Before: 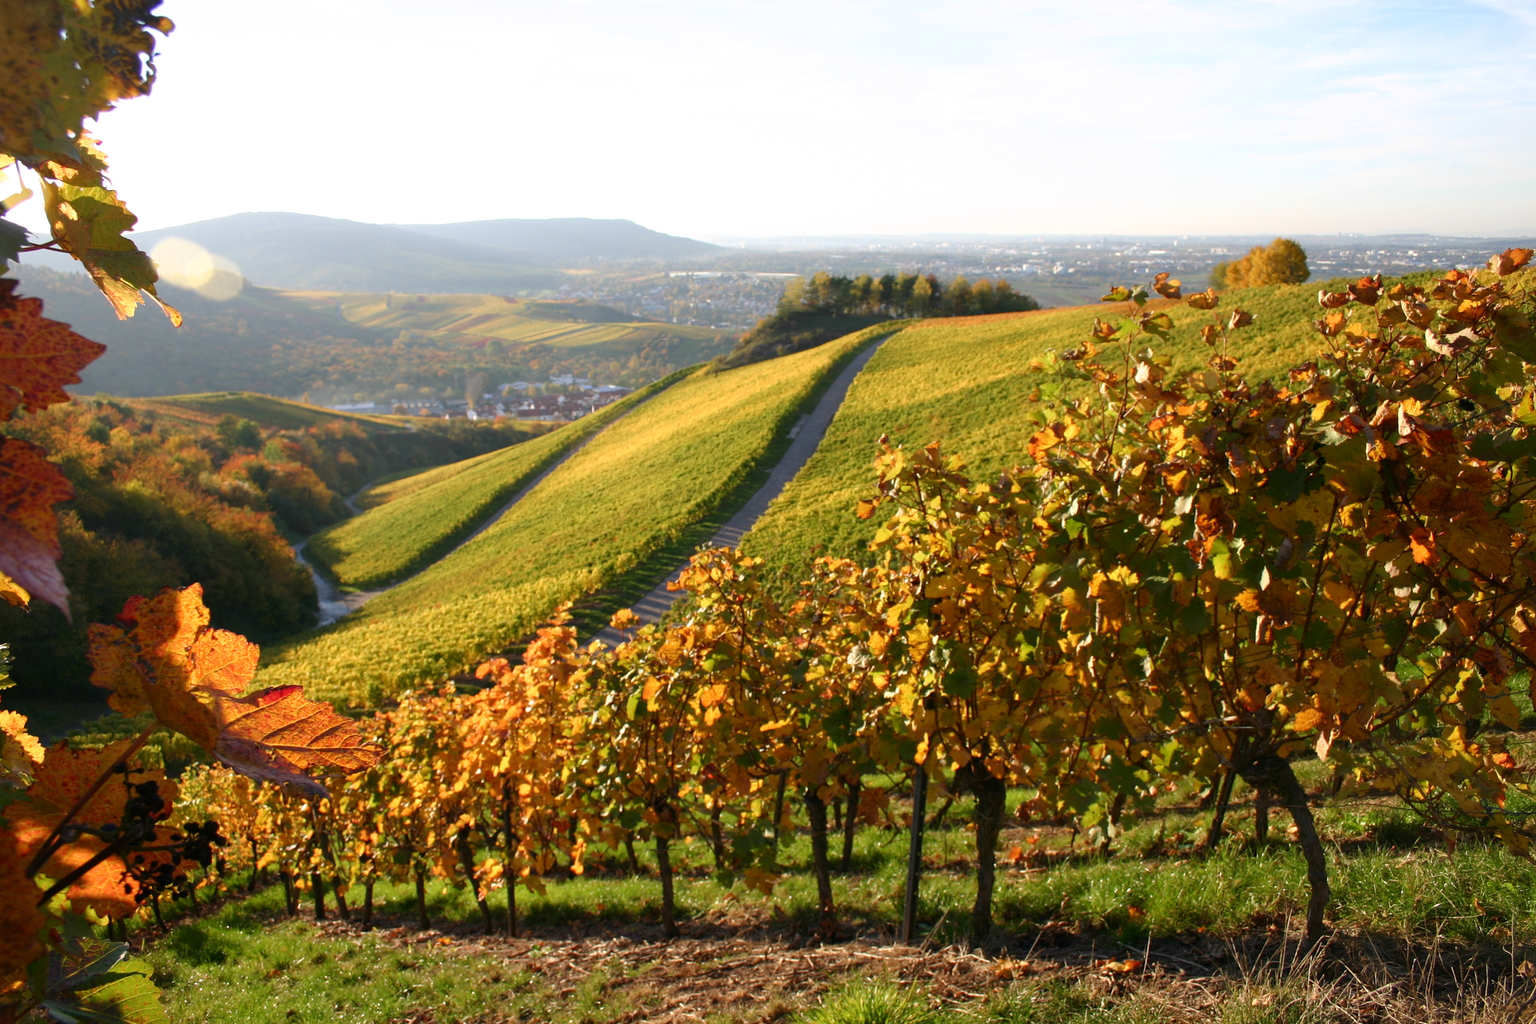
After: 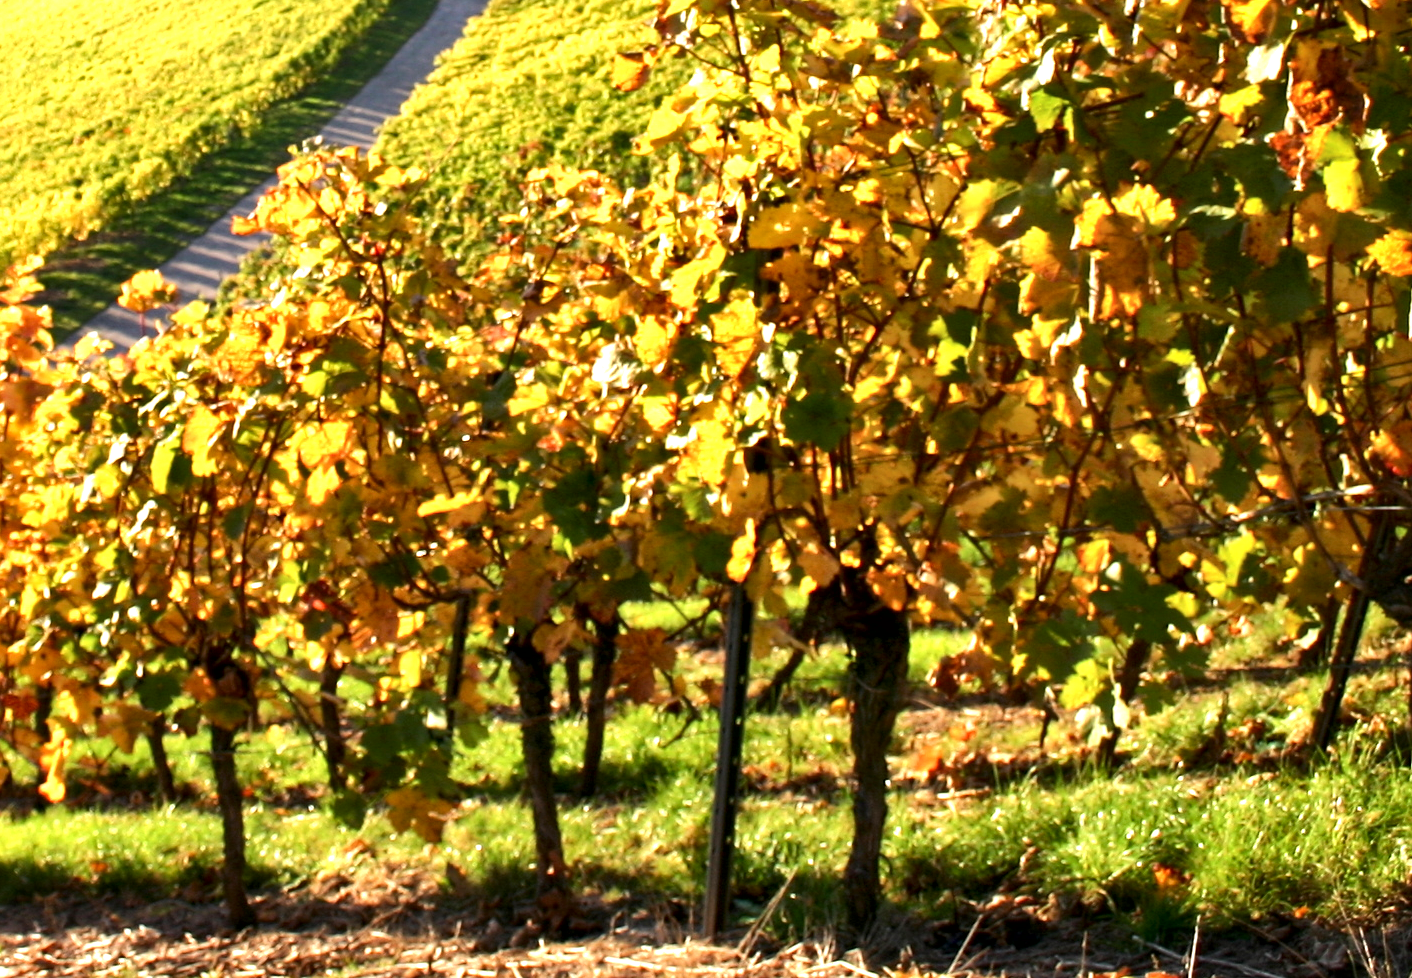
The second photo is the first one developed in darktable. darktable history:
exposure: black level correction 0.001, exposure 1.054 EV, compensate highlight preservation false
tone equalizer: -8 EV -0.448 EV, -7 EV -0.419 EV, -6 EV -0.316 EV, -5 EV -0.198 EV, -3 EV 0.253 EV, -2 EV 0.342 EV, -1 EV 0.365 EV, +0 EV 0.391 EV, edges refinement/feathering 500, mask exposure compensation -1.57 EV, preserve details no
local contrast: mode bilateral grid, contrast 25, coarseness 61, detail 151%, midtone range 0.2
crop: left 35.901%, top 46.243%, right 18.127%, bottom 5.998%
